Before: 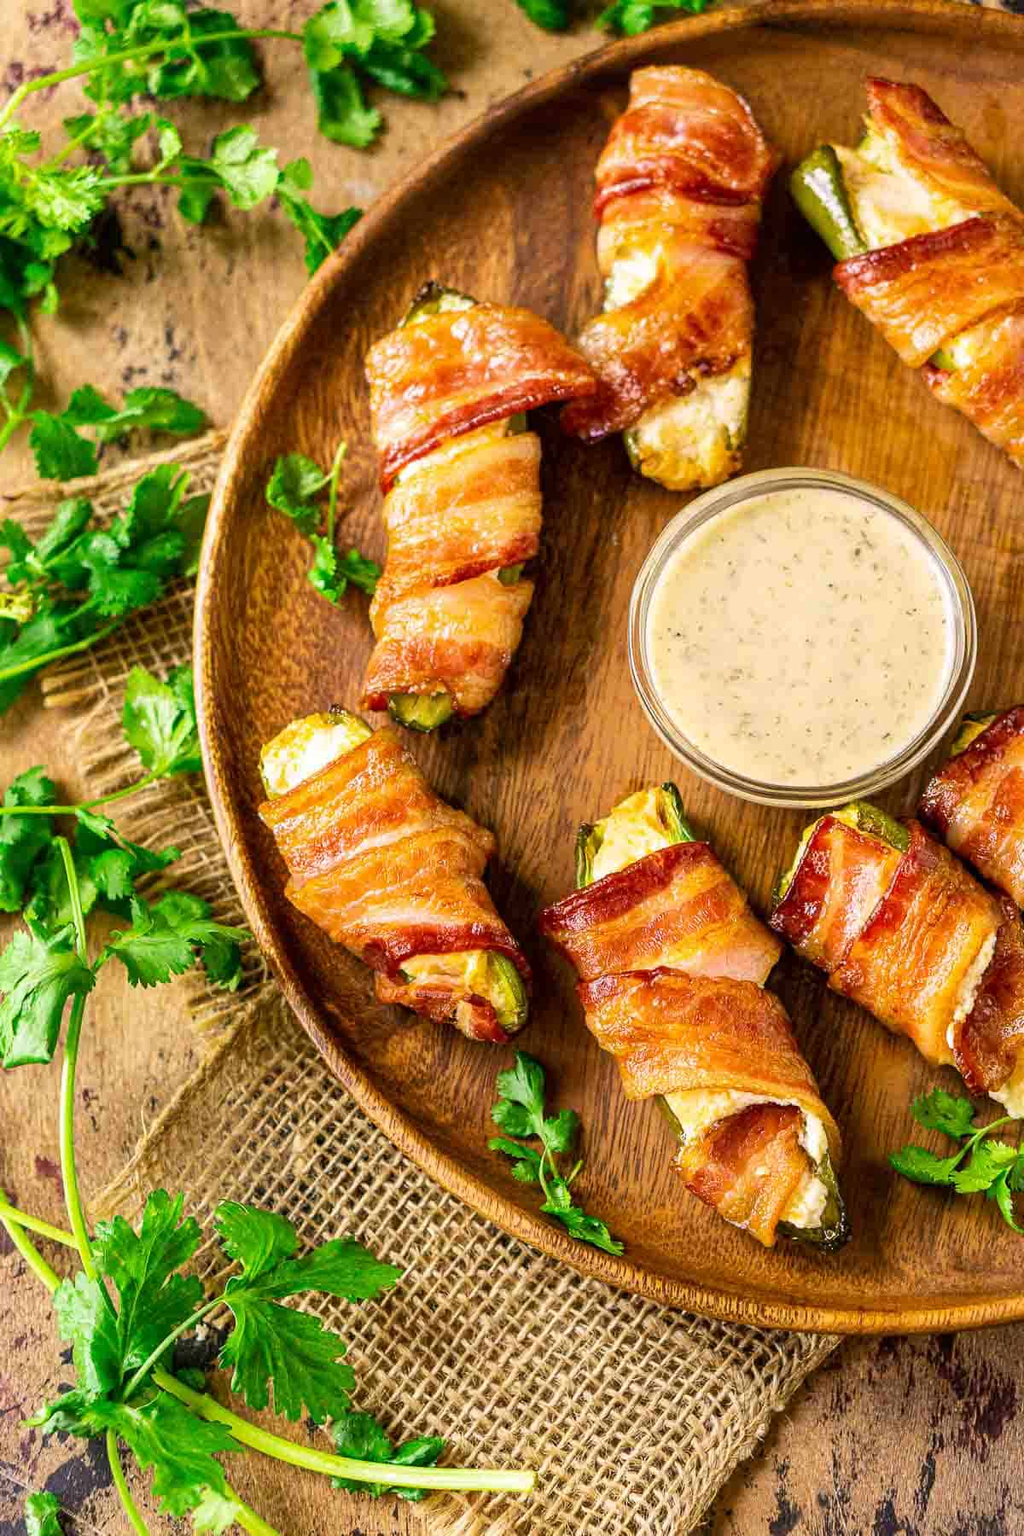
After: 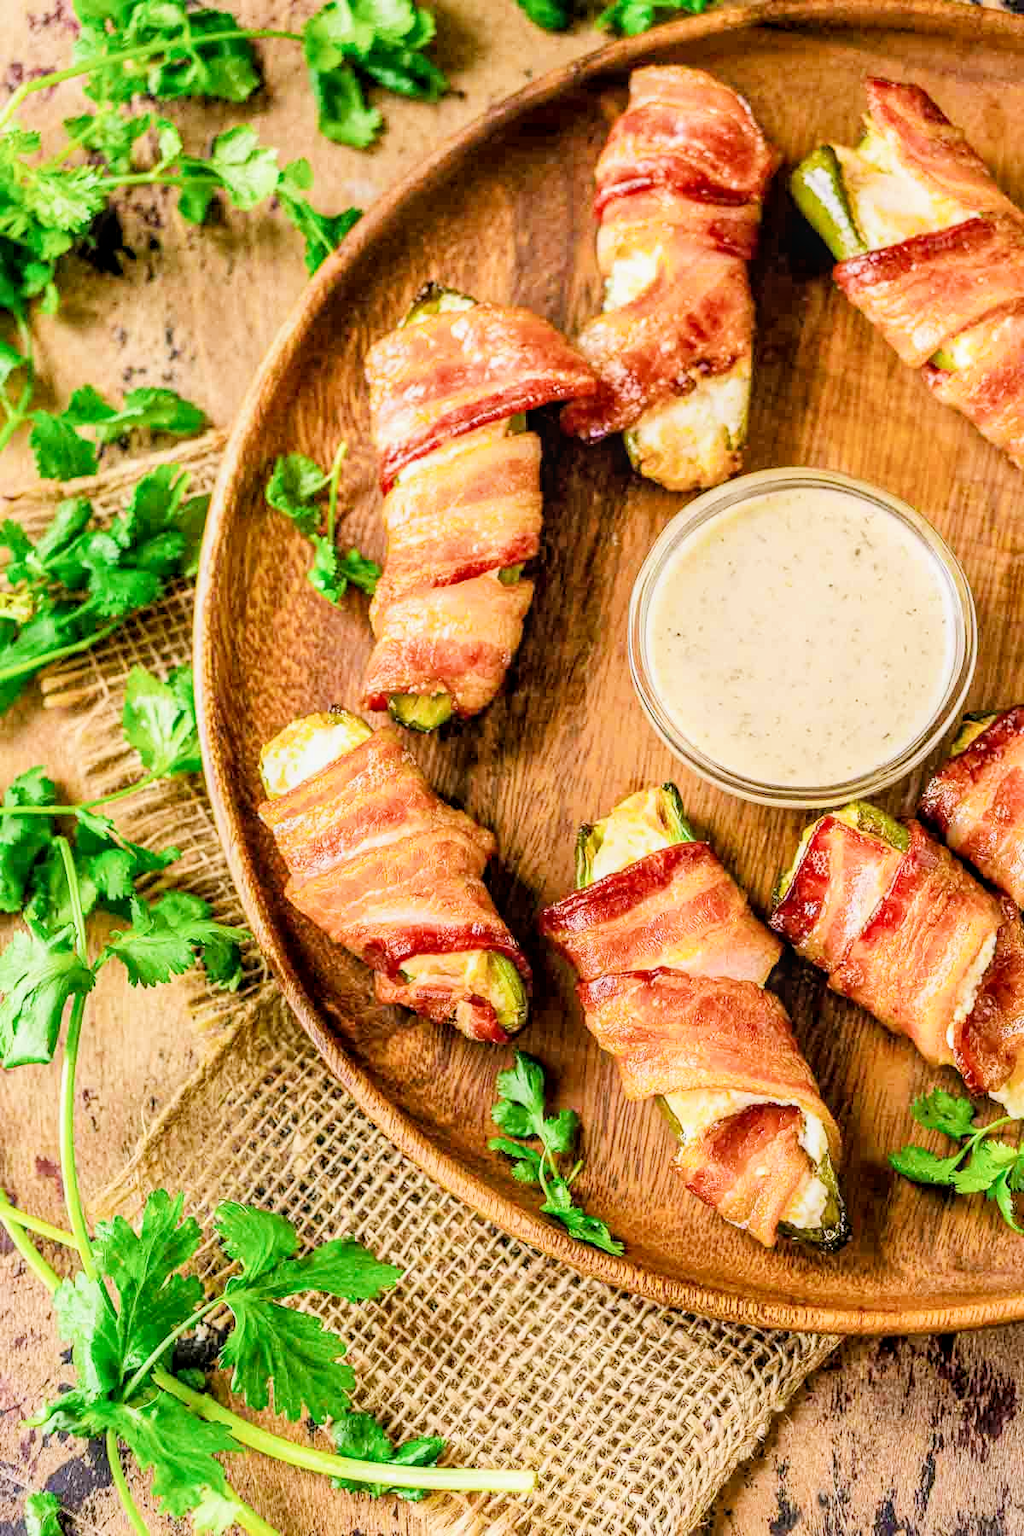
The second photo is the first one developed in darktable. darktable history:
filmic rgb: black relative exposure -7.65 EV, white relative exposure 4.56 EV, hardness 3.61, contrast 1.05
exposure: black level correction 0.001, exposure 1 EV, compensate highlight preservation false
local contrast: on, module defaults
